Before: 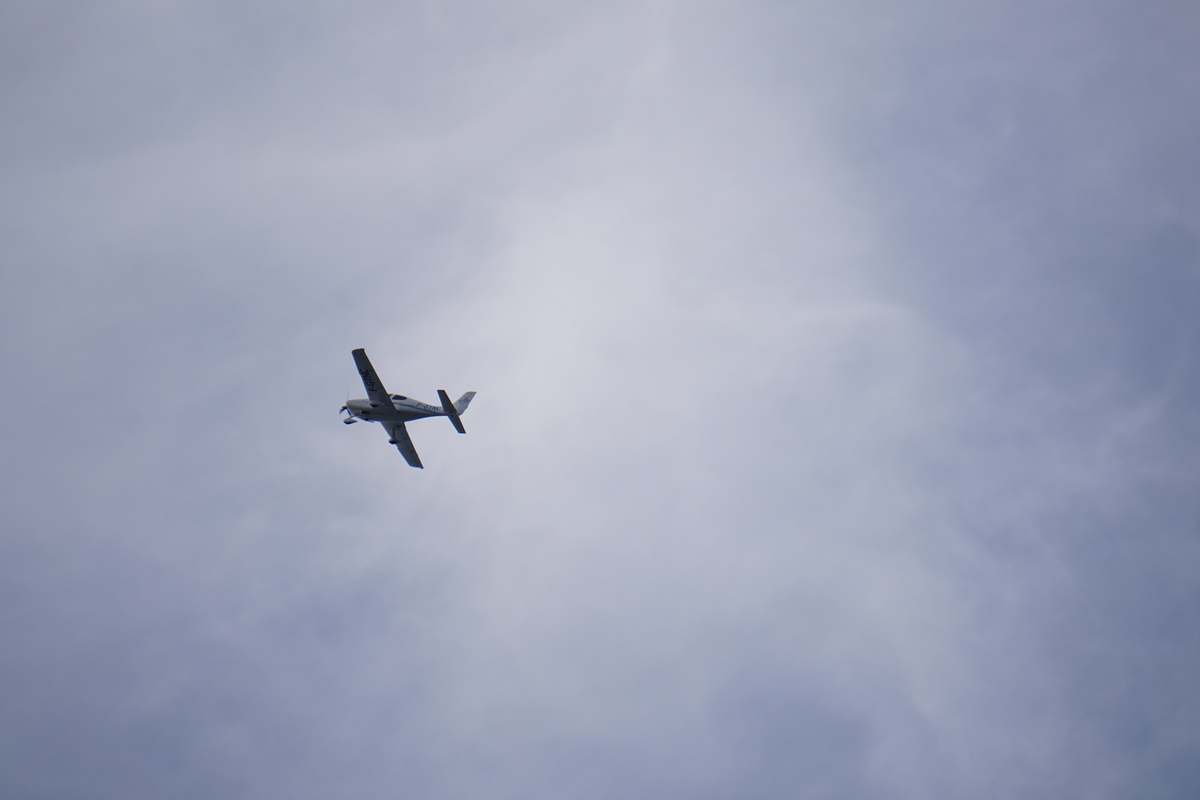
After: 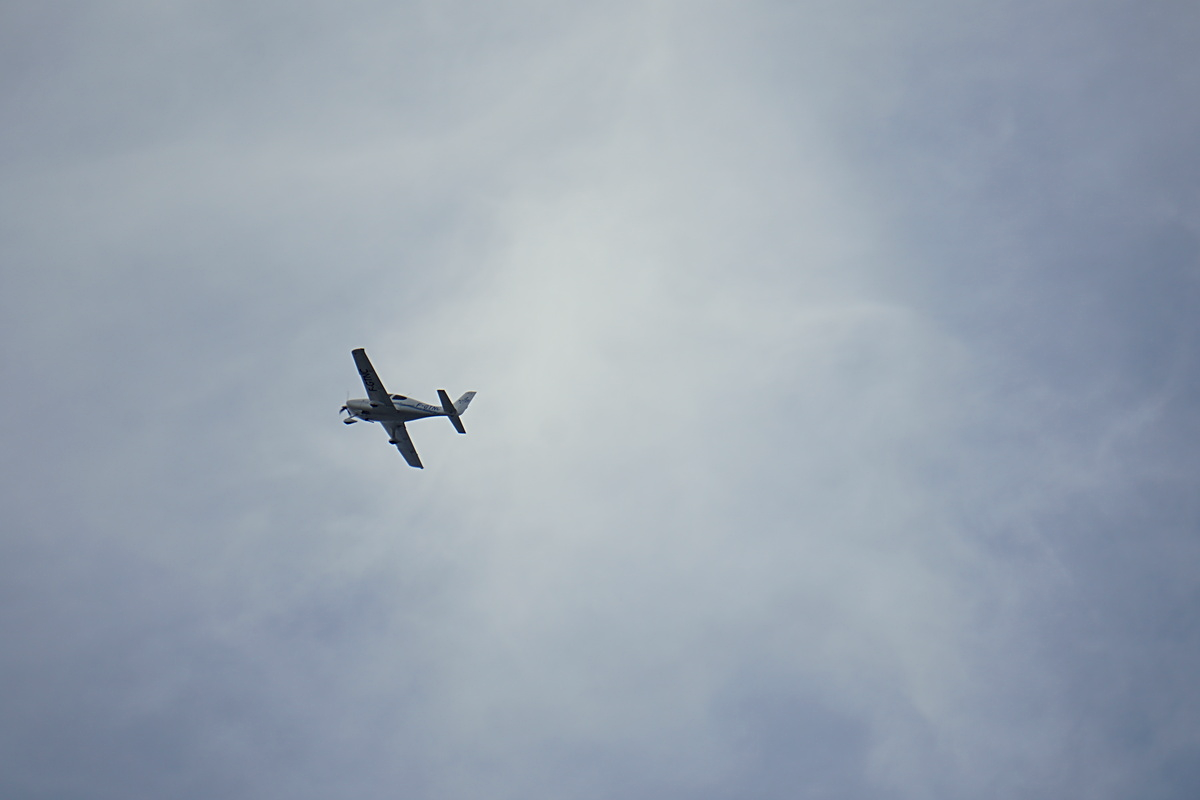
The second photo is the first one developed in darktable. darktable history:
sharpen: radius 2.144, amount 0.382, threshold 0.206
color correction: highlights a* -4.75, highlights b* 5.06, saturation 0.958
